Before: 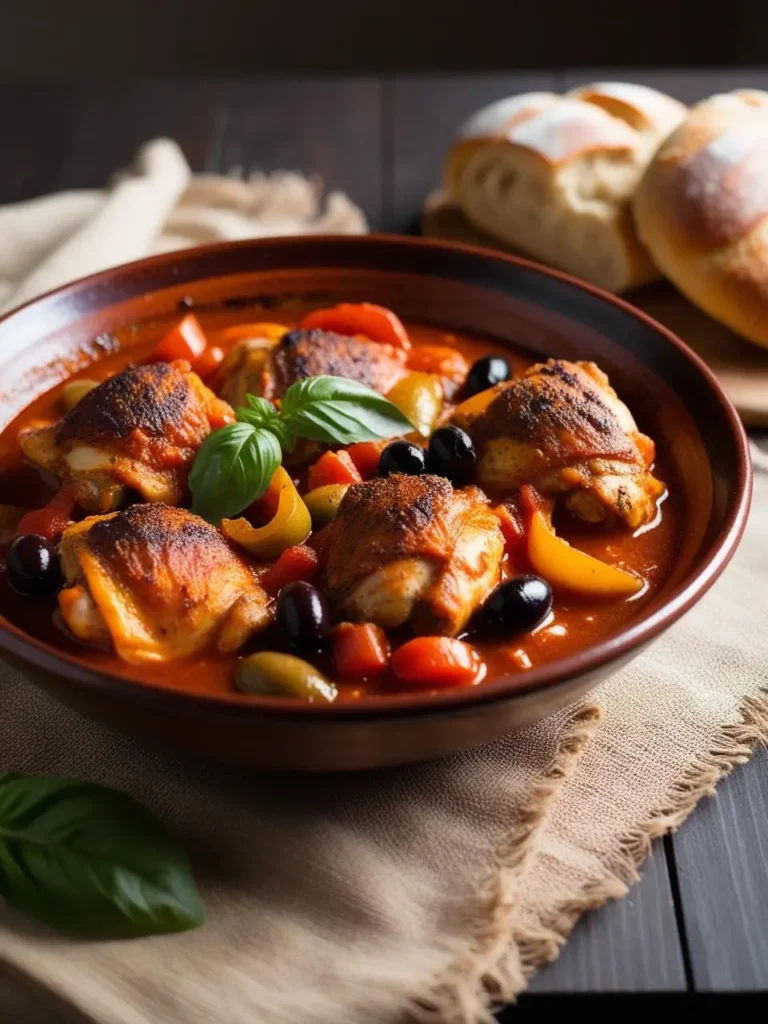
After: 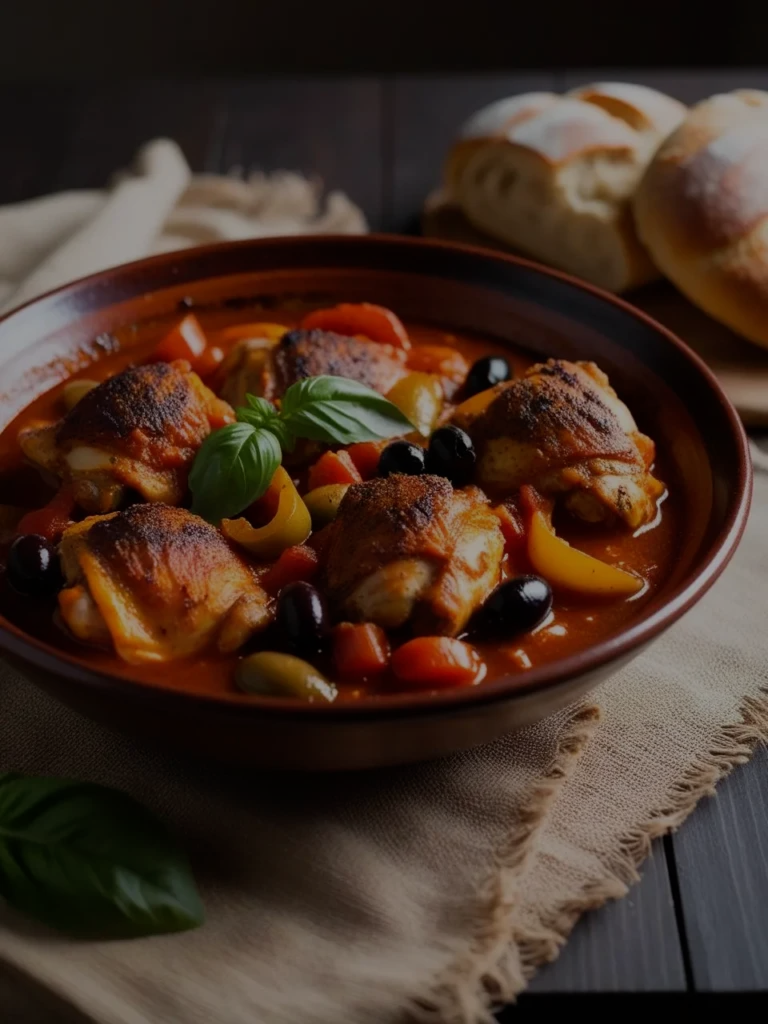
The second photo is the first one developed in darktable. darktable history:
exposure: exposure -1.444 EV, compensate highlight preservation false
